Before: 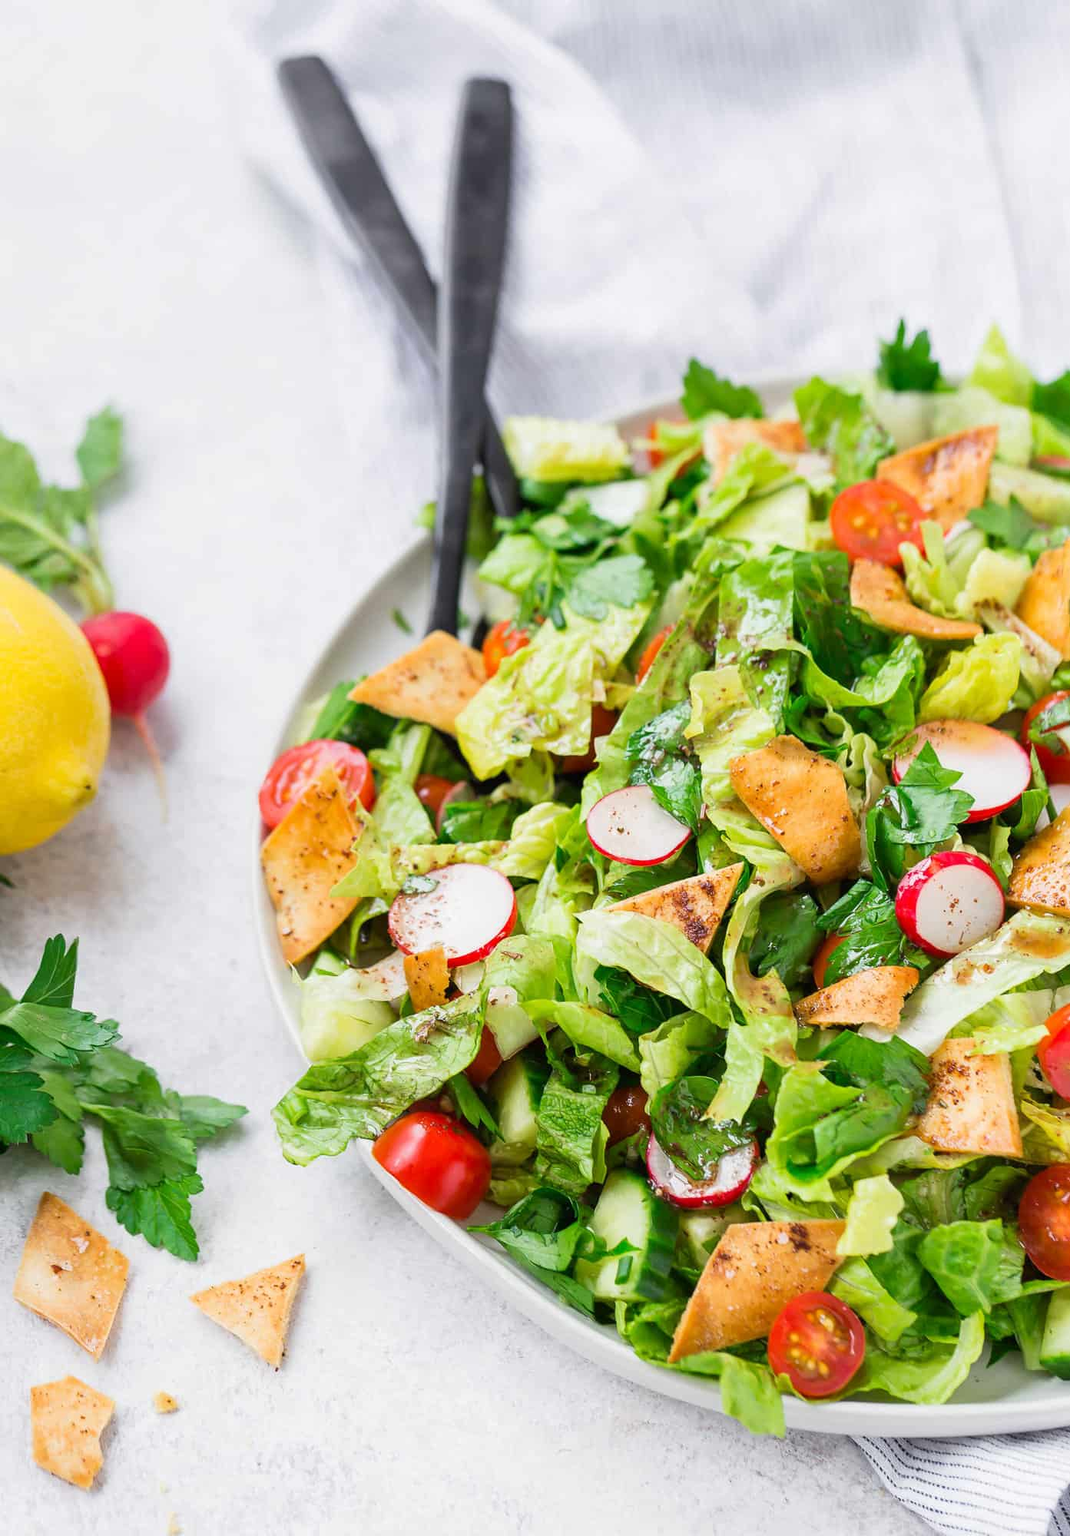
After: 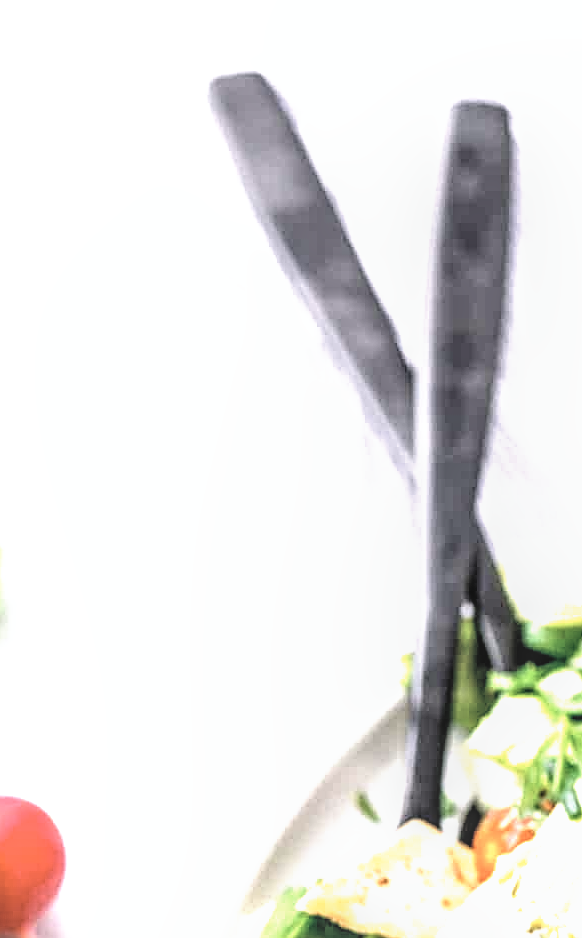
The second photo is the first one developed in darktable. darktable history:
sharpen: amount 0.493
contrast brightness saturation: brightness 0.181, saturation -0.493
crop and rotate: left 11.16%, top 0.083%, right 47.026%, bottom 52.973%
color correction: highlights a* -0.295, highlights b* -0.105
exposure: black level correction 0.001, exposure 0.498 EV, compensate exposure bias true, compensate highlight preservation false
local contrast: highlights 3%, shadows 6%, detail 133%
filmic rgb: black relative exposure -8.22 EV, white relative exposure 2.2 EV, hardness 7.15, latitude 85.05%, contrast 1.71, highlights saturation mix -4.03%, shadows ↔ highlights balance -2.38%, preserve chrominance no, color science v5 (2021), iterations of high-quality reconstruction 0, contrast in shadows safe, contrast in highlights safe
color balance rgb: highlights gain › chroma 1.548%, highlights gain › hue 311.09°, global offset › hue 169.15°, perceptual saturation grading › global saturation 3.142%
